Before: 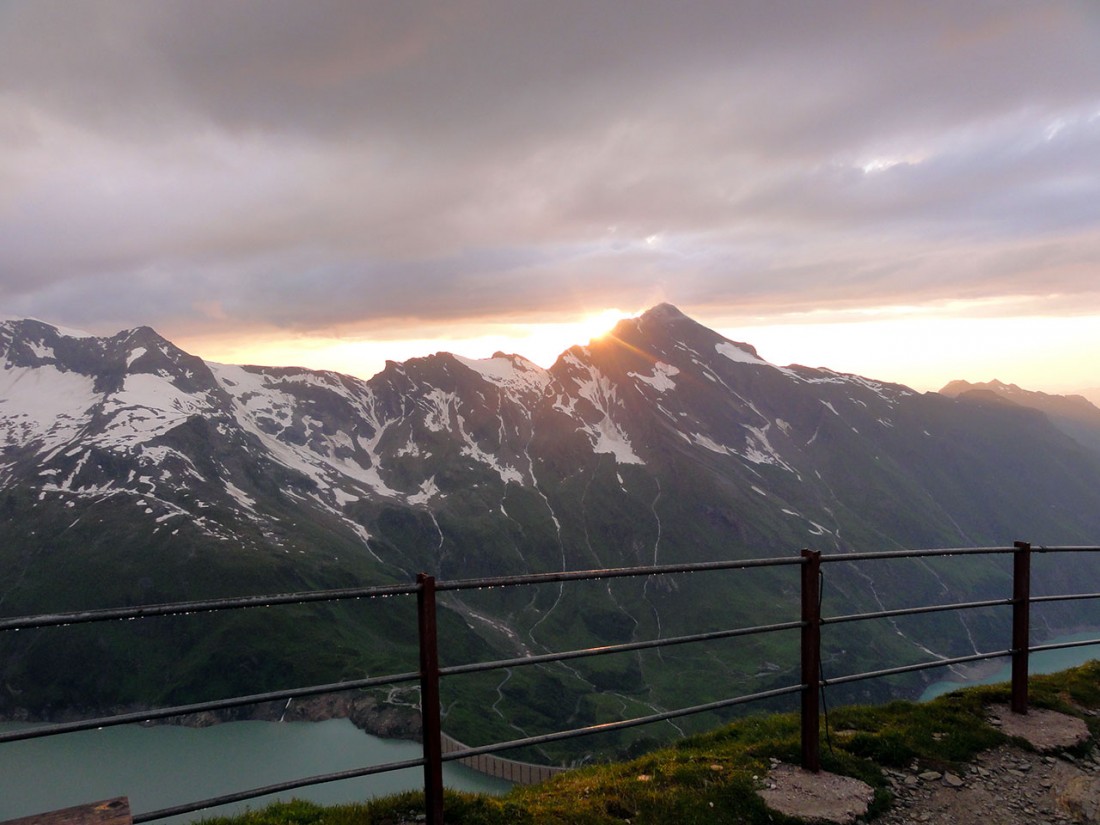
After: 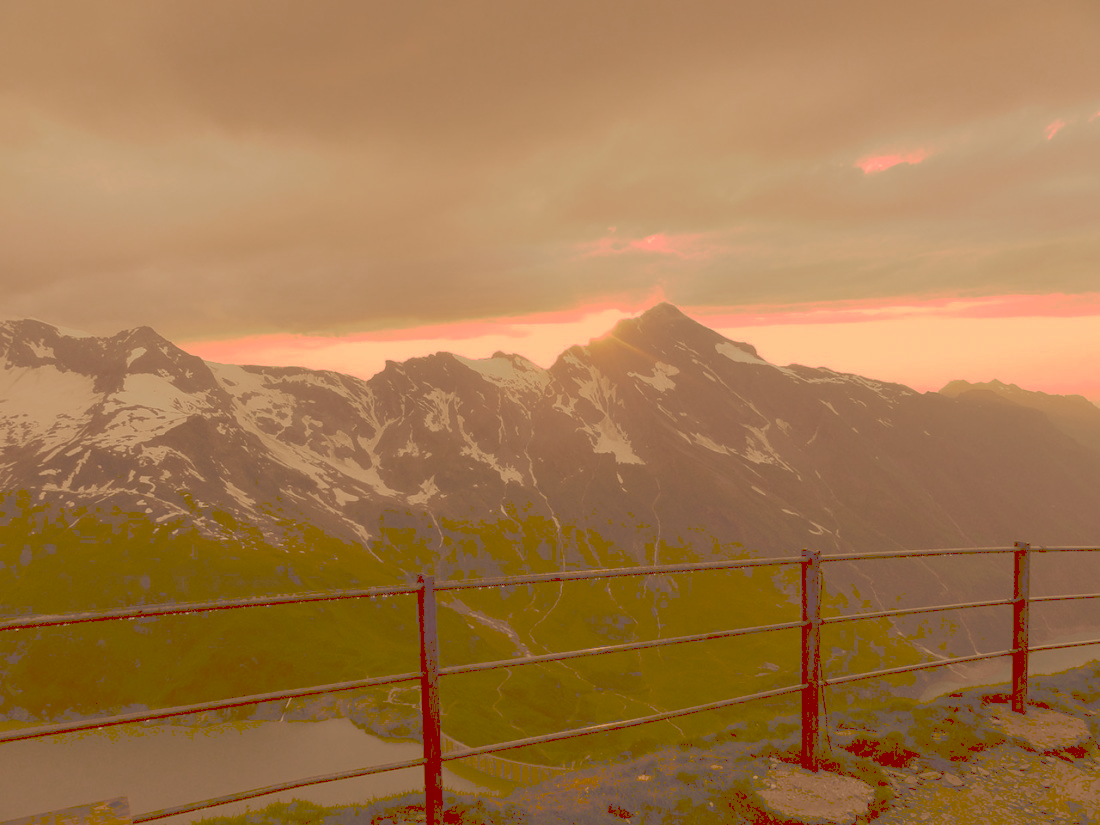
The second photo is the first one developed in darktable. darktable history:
tone curve: curves: ch0 [(0, 0) (0.003, 0.322) (0.011, 0.327) (0.025, 0.345) (0.044, 0.365) (0.069, 0.378) (0.1, 0.391) (0.136, 0.403) (0.177, 0.412) (0.224, 0.429) (0.277, 0.448) (0.335, 0.474) (0.399, 0.503) (0.468, 0.537) (0.543, 0.57) (0.623, 0.61) (0.709, 0.653) (0.801, 0.699) (0.898, 0.75) (1, 1)], preserve colors none
color look up table: target L [96.47, 85, 88.94, 79.45, 75.85, 63.19, 69.02, 71.4, 66.75, 48.12, 52.43, 57, 41.42, 18.89, 5.6, 204.45, 78.59, 68.57, 61.8, 62.06, 59.51, 50.6, 48.87, 38.15, 25.82, 25.2, 19.92, 88.04, 81.83, 75.97, 66.44, 64.98, 60.09, 62.16, 46.29, 50.81, 35.33, 38.66, 40.14, 27.17, 13.52, 88.06, 74.59, 70.76, 75.11, 54.87, 48.39, 27.76, 15.59], target a [15.31, 11.64, 21.99, 17.77, -13.19, -39.73, -0.479, 4.096, 6.353, -21.86, 23.7, 17.67, -0.762, 13.56, 22.1, 0.001, 28.45, 60.73, 41.75, 58.86, 29.68, 87.51, 74.28, 43.75, 37.42, 63.23, 57.51, 27.76, 40.51, 57.11, 32.81, 89.02, 82.85, 39.06, 28.79, 66.56, 15.19, 36.79, 65.96, 63.45, 40.83, 10.65, -31.2, -4.726, 19.45, 6.654, 3.226, 16.03, 30.96], target b [52.62, 88.75, 75.82, 133.72, 54.21, 88.89, 114.7, 55.25, 105.61, 75.34, 89.76, 87.41, 70.84, 32.23, 9.355, -0.003, 105.55, 60.41, 100.14, 94.02, 64.56, 86.55, 81.19, 64.93, 44.1, 43.04, 33.86, 38.18, 51.64, 31.11, 29.53, 12.97, 36.32, 32.41, 59.51, 22, 3.434, 45.7, 65.84, 26.13, 22.8, 43, 39.06, 30.71, 48.76, 48.67, 15.83, 47.08, 26.27], num patches 49
